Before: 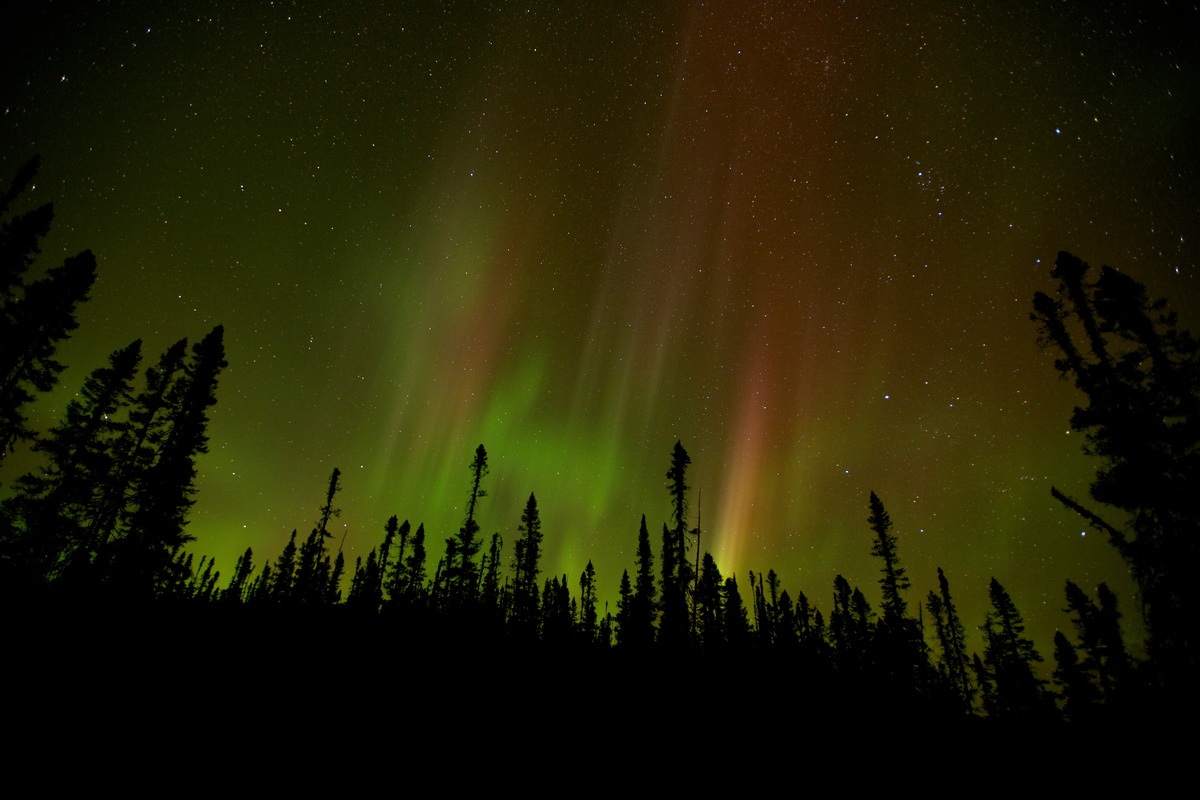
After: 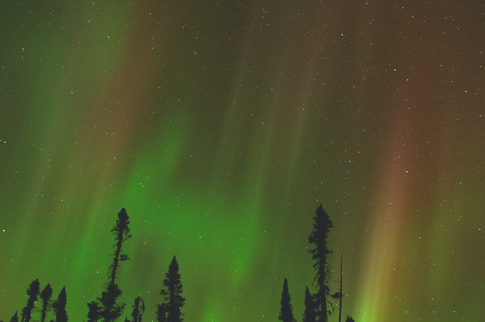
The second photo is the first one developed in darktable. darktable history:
crop: left 29.868%, top 29.56%, right 29.705%, bottom 30.15%
exposure: black level correction -0.021, exposure -0.035 EV, compensate highlight preservation false
tone curve: color space Lab, independent channels, preserve colors none
color balance rgb: shadows lift › chroma 1.013%, shadows lift › hue 242.04°, highlights gain › chroma 7.589%, highlights gain › hue 188.07°, perceptual saturation grading › global saturation 0.52%, global vibrance 20%
